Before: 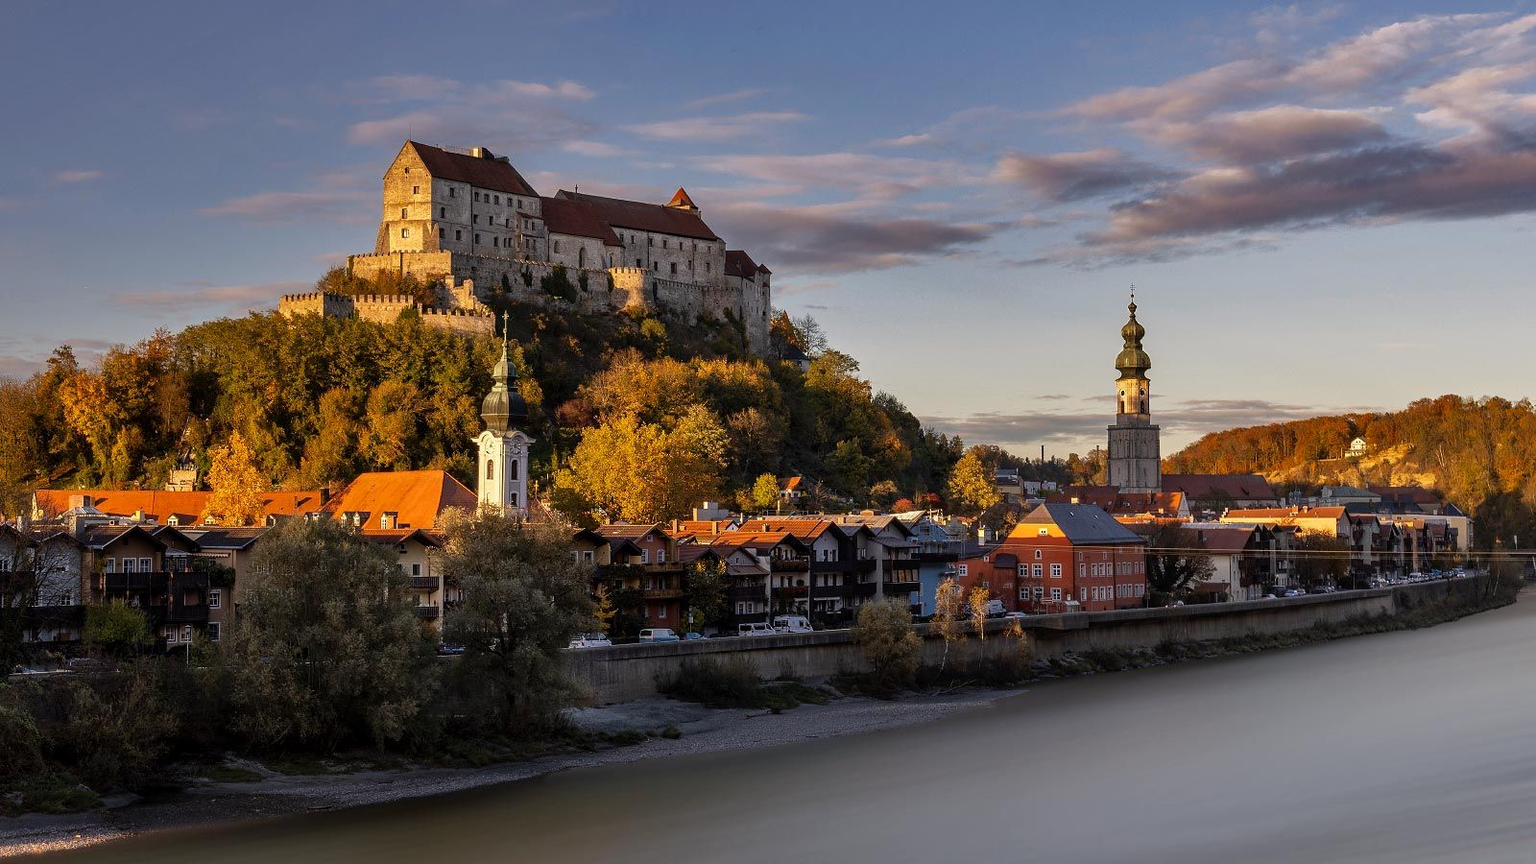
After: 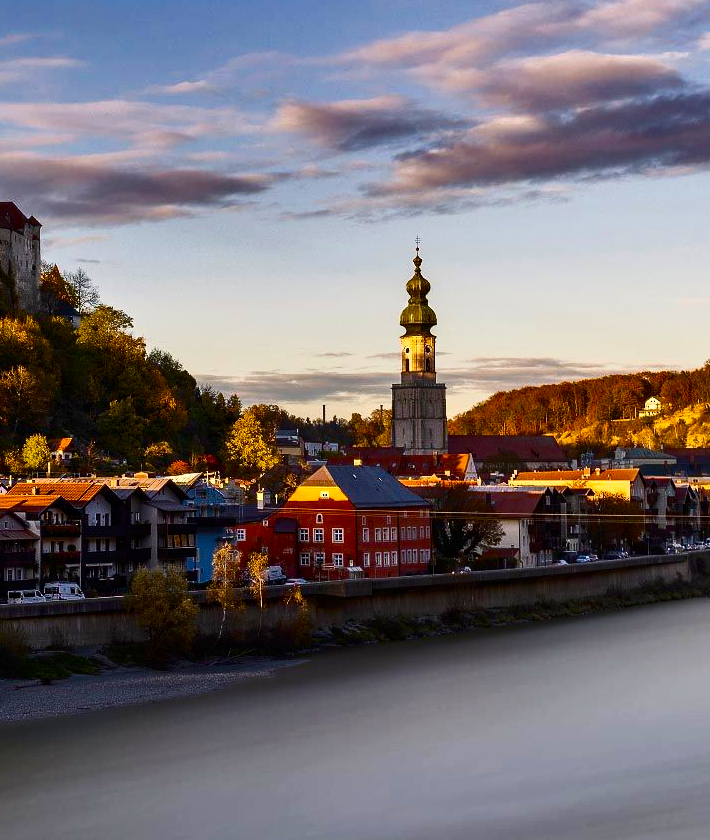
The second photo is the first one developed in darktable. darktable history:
exposure: compensate highlight preservation false
crop: left 47.628%, top 6.643%, right 7.874%
color balance rgb: perceptual saturation grading › global saturation 45%, perceptual saturation grading › highlights -25%, perceptual saturation grading › shadows 50%, perceptual brilliance grading › global brilliance 3%, global vibrance 3%
contrast brightness saturation: contrast 0.28
